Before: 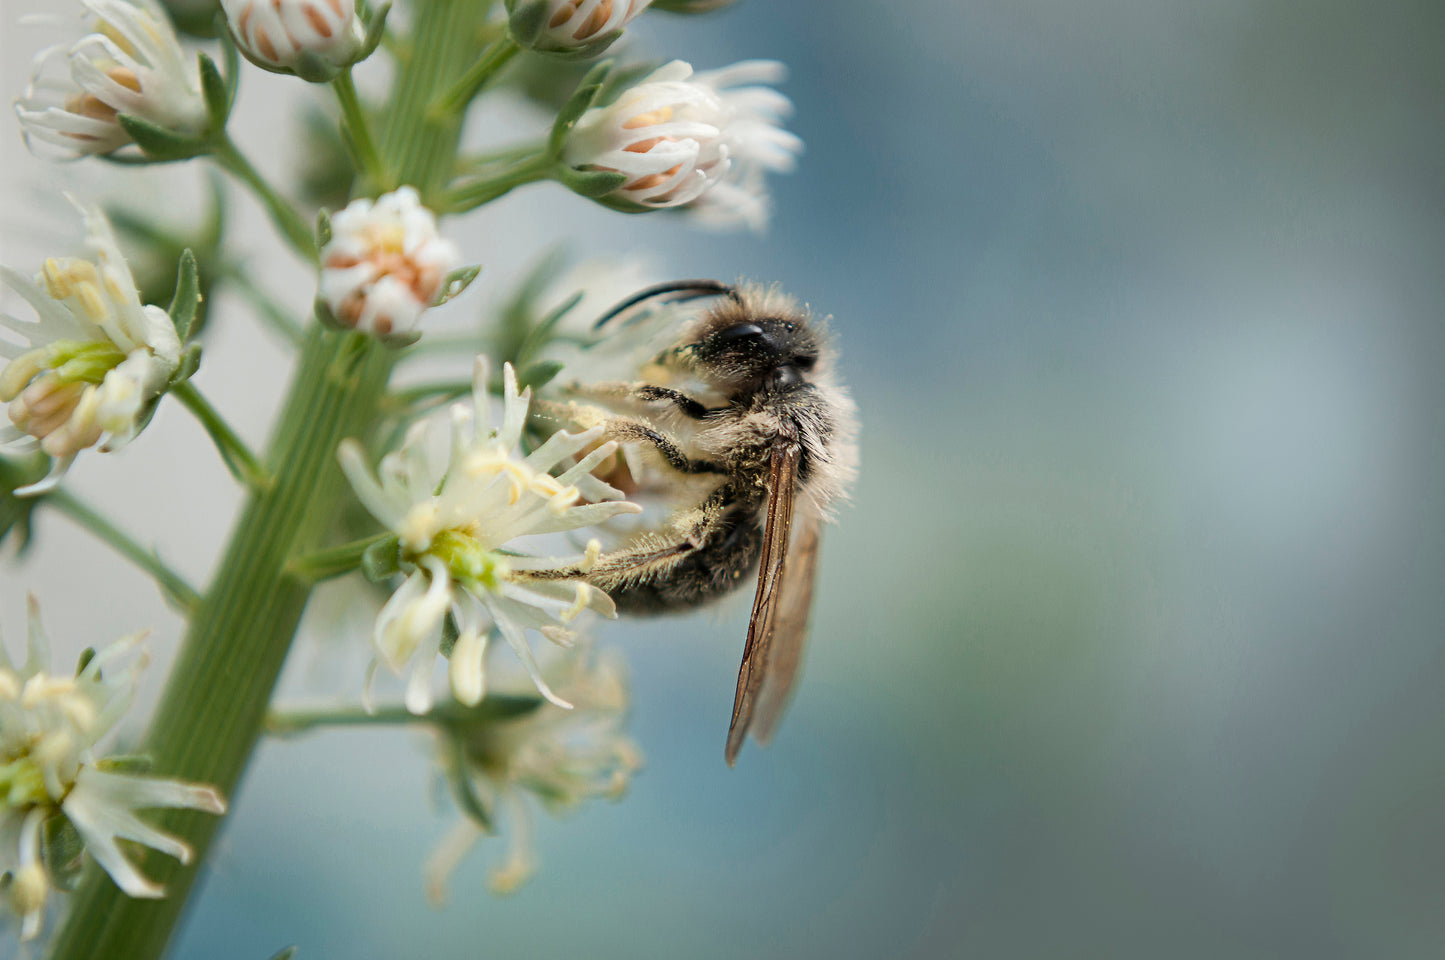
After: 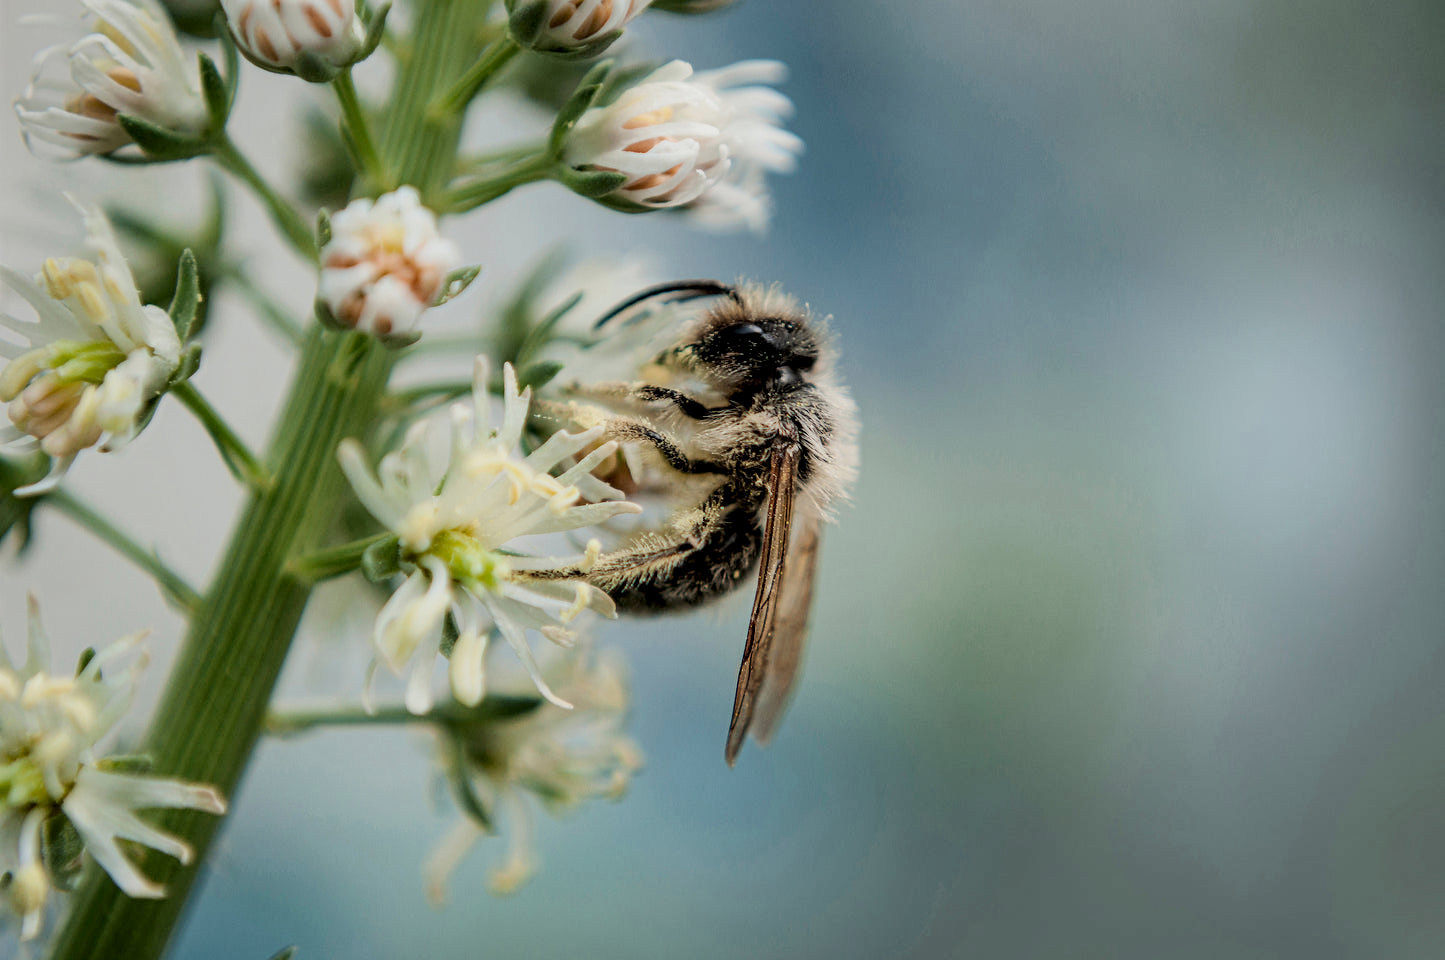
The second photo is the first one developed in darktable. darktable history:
local contrast: highlights 28%, detail 150%
filmic rgb: black relative exposure -7.65 EV, white relative exposure 4.56 EV, hardness 3.61, contrast 0.984, color science v6 (2022)
shadows and highlights: shadows 37.52, highlights -26.94, soften with gaussian
